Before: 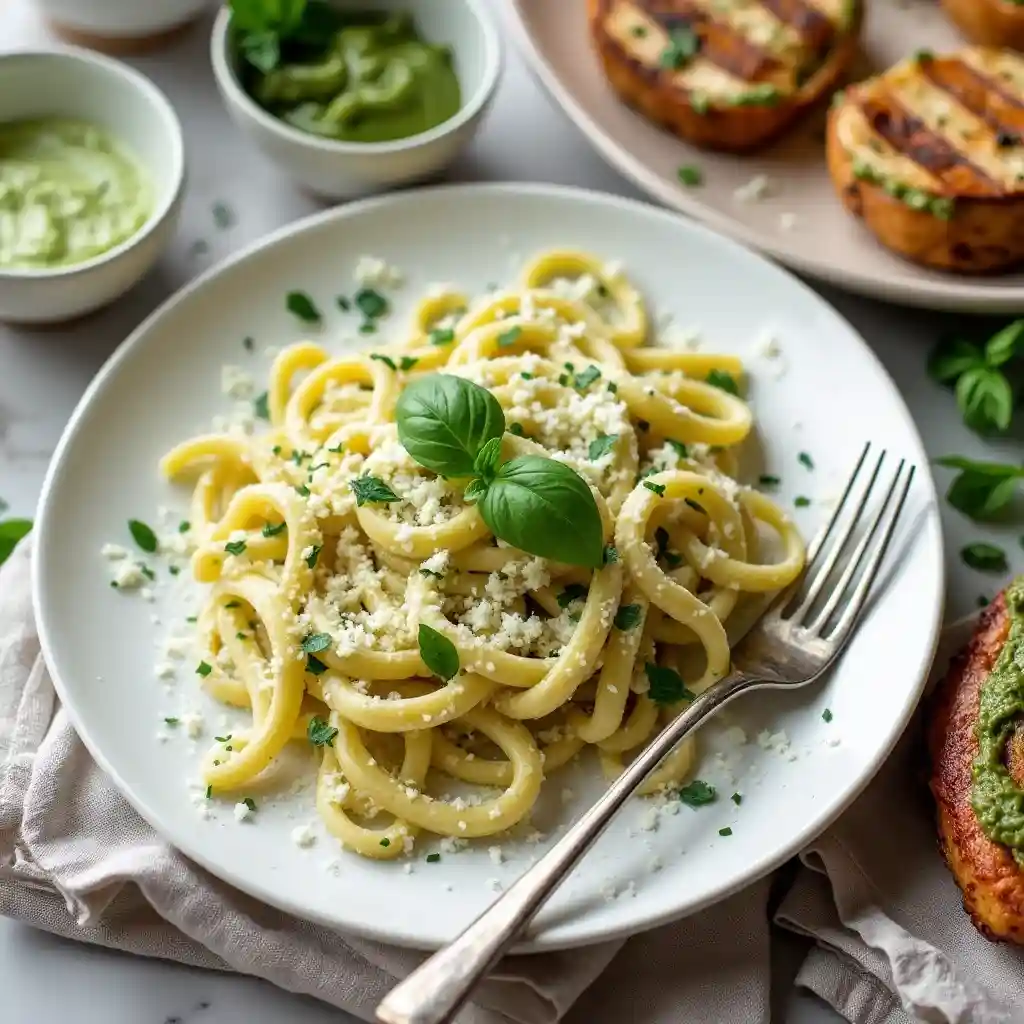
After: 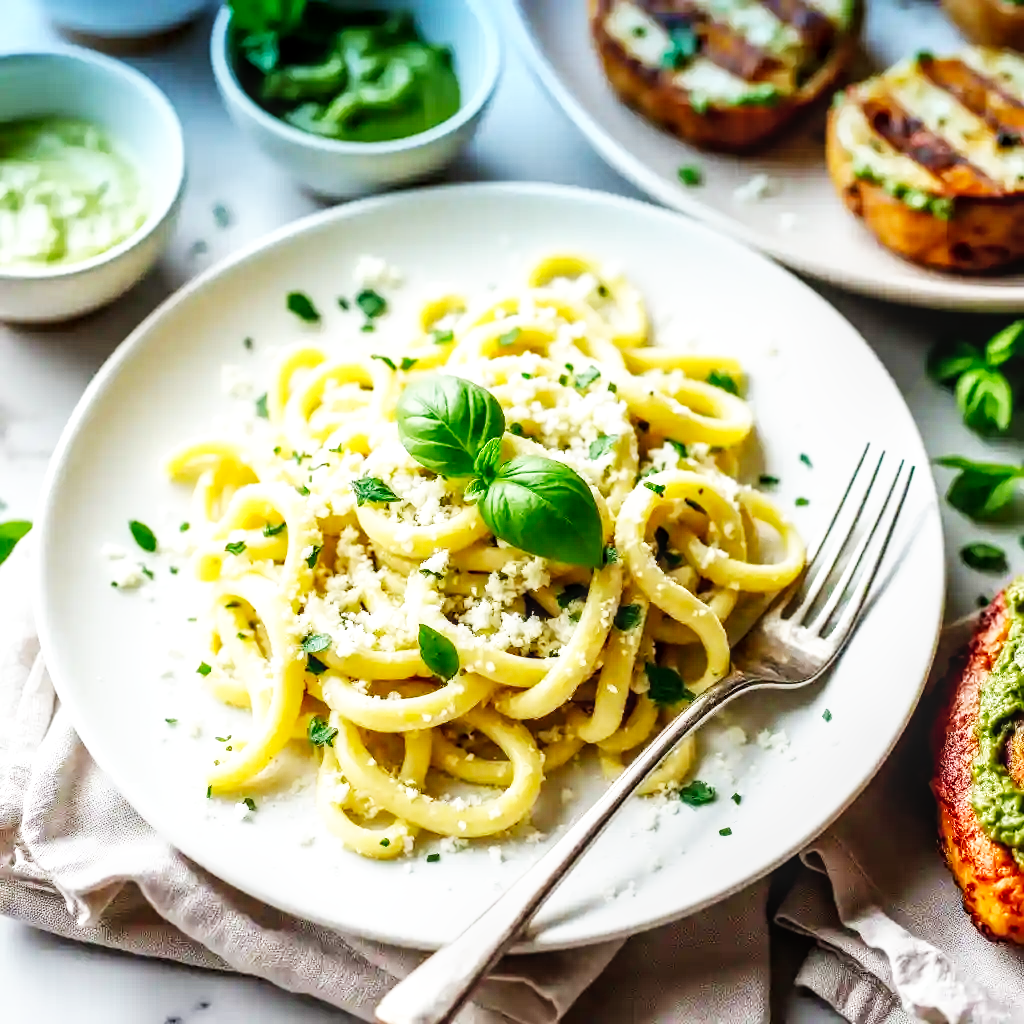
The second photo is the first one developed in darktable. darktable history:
graduated density: density 2.02 EV, hardness 44%, rotation 0.374°, offset 8.21, hue 208.8°, saturation 97%
local contrast: on, module defaults
base curve: curves: ch0 [(0, 0) (0.007, 0.004) (0.027, 0.03) (0.046, 0.07) (0.207, 0.54) (0.442, 0.872) (0.673, 0.972) (1, 1)], preserve colors none
